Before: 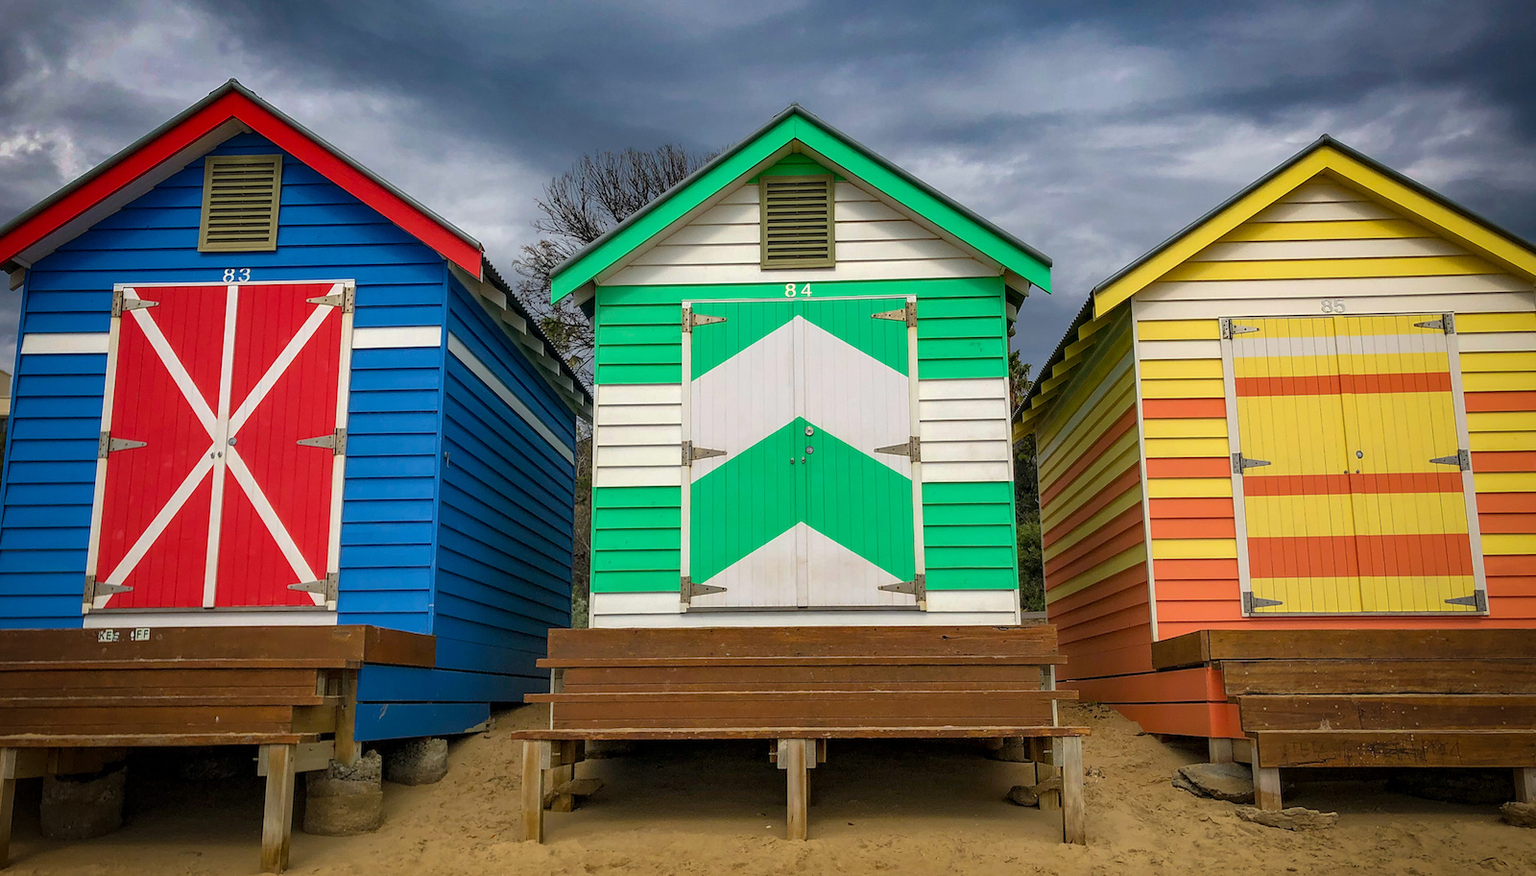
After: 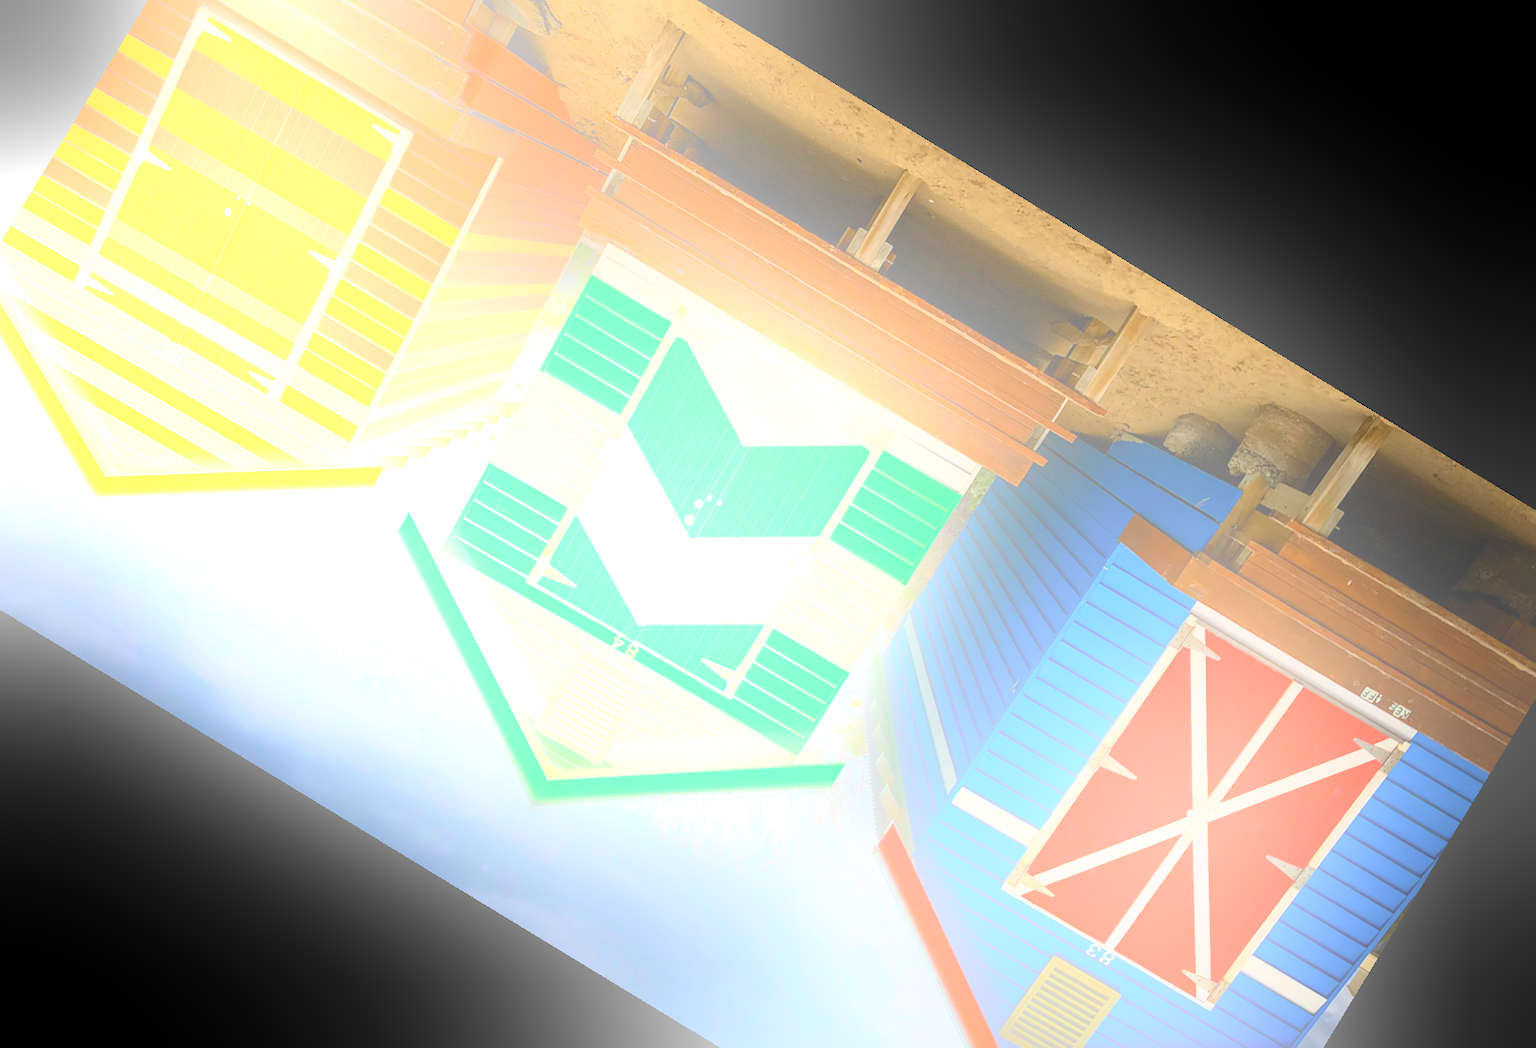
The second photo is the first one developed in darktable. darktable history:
bloom: size 25%, threshold 5%, strength 90%
crop and rotate: angle 148.68°, left 9.111%, top 15.603%, right 4.588%, bottom 17.041%
contrast brightness saturation: contrast 0.24, brightness 0.09
